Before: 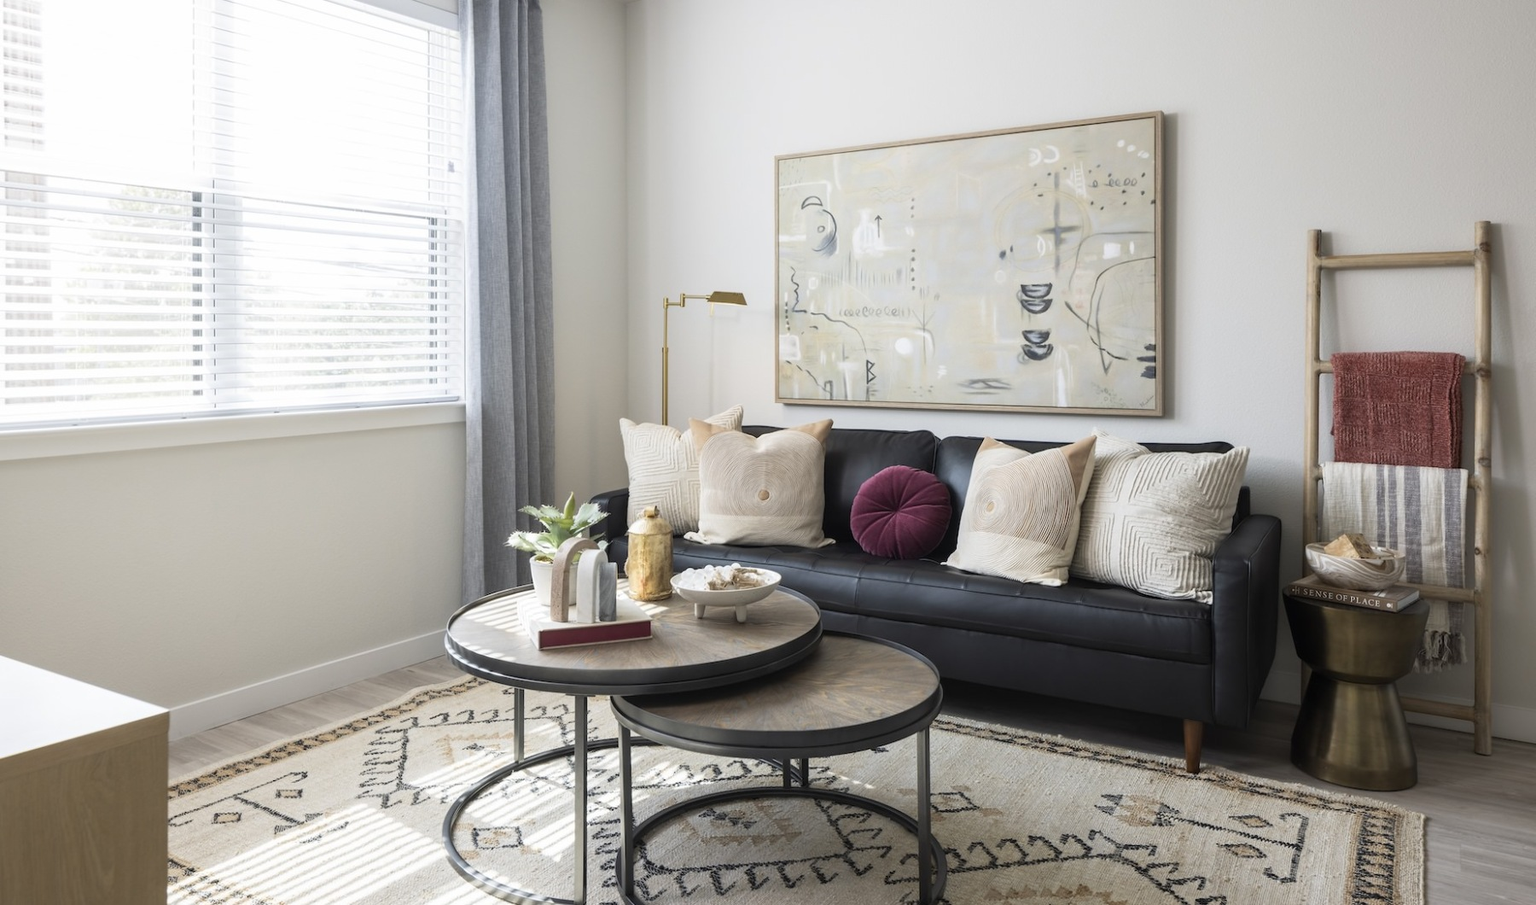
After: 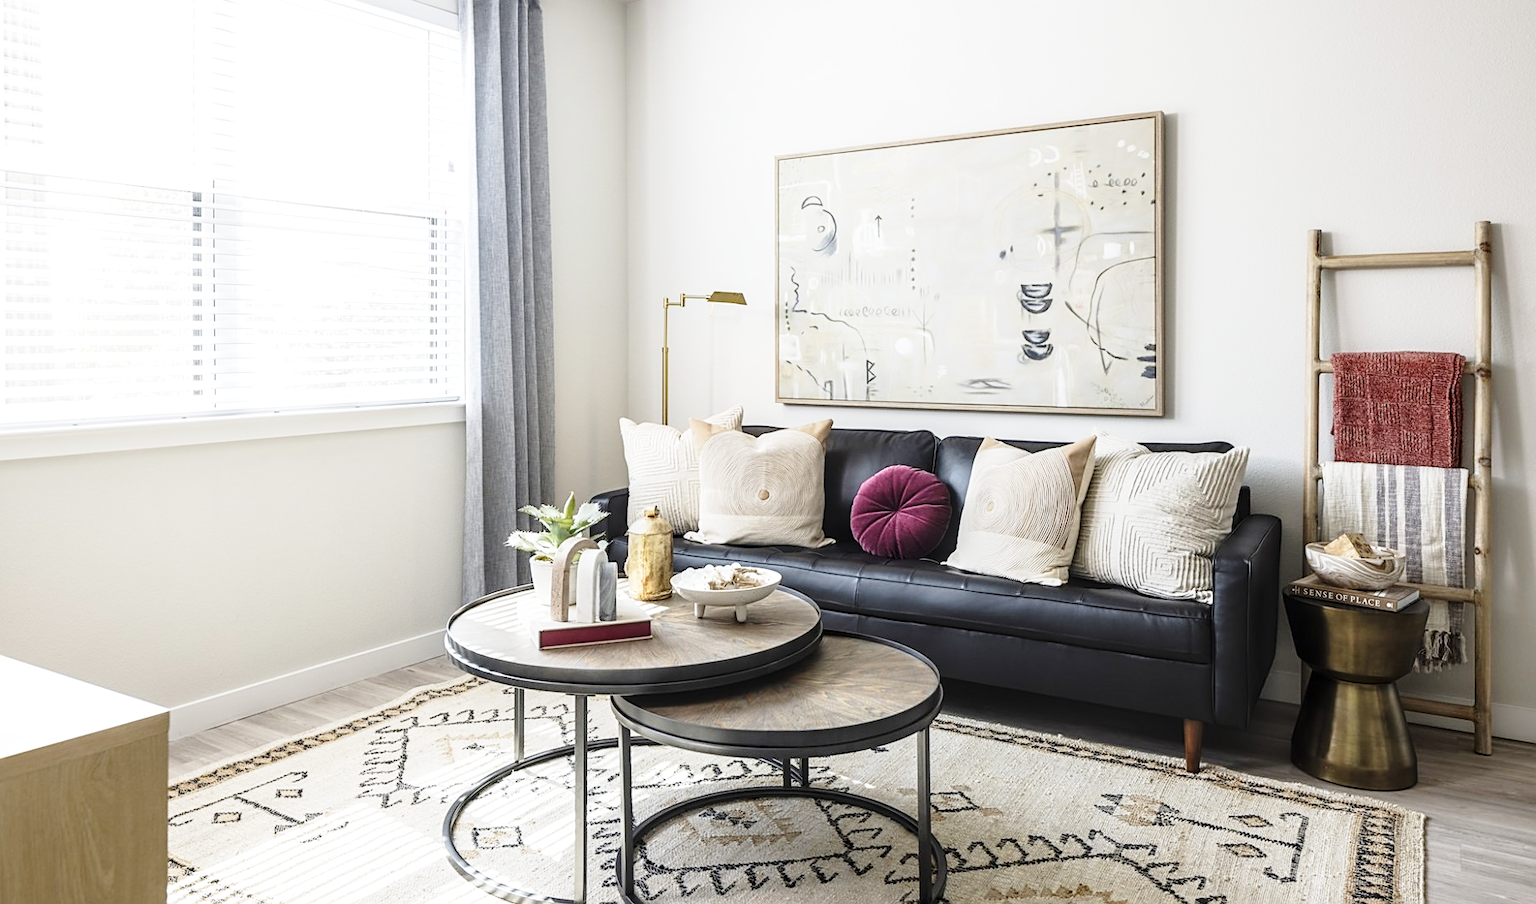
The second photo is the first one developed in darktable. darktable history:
local contrast: on, module defaults
base curve: curves: ch0 [(0, 0) (0.028, 0.03) (0.121, 0.232) (0.46, 0.748) (0.859, 0.968) (1, 1)], preserve colors none
sharpen: on, module defaults
